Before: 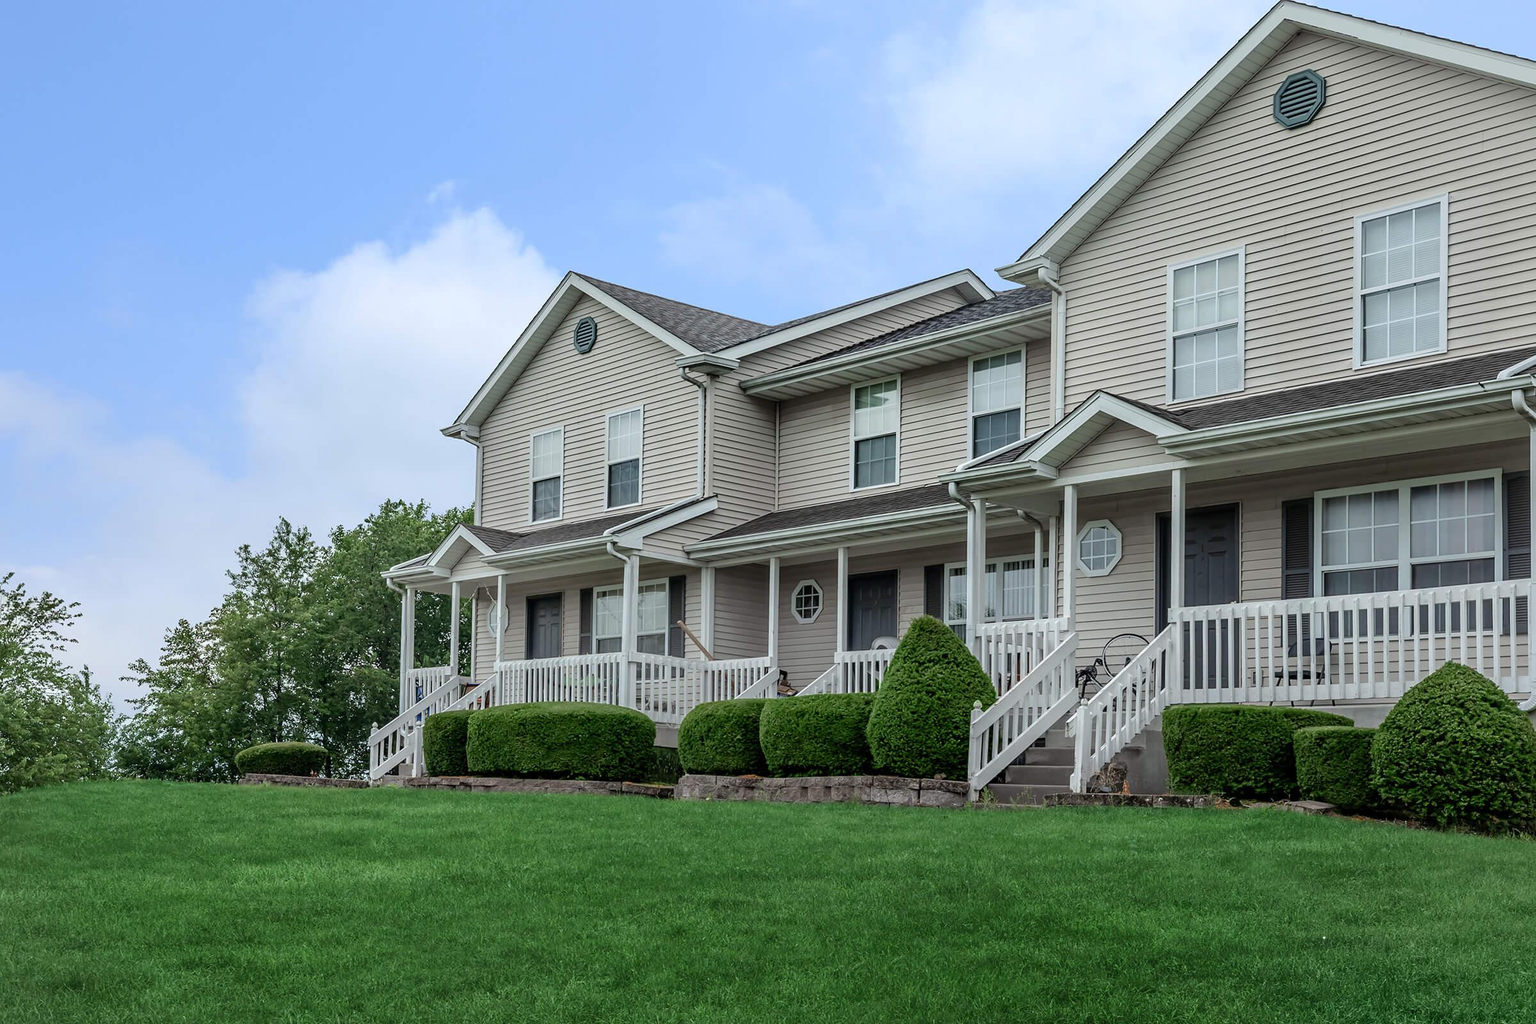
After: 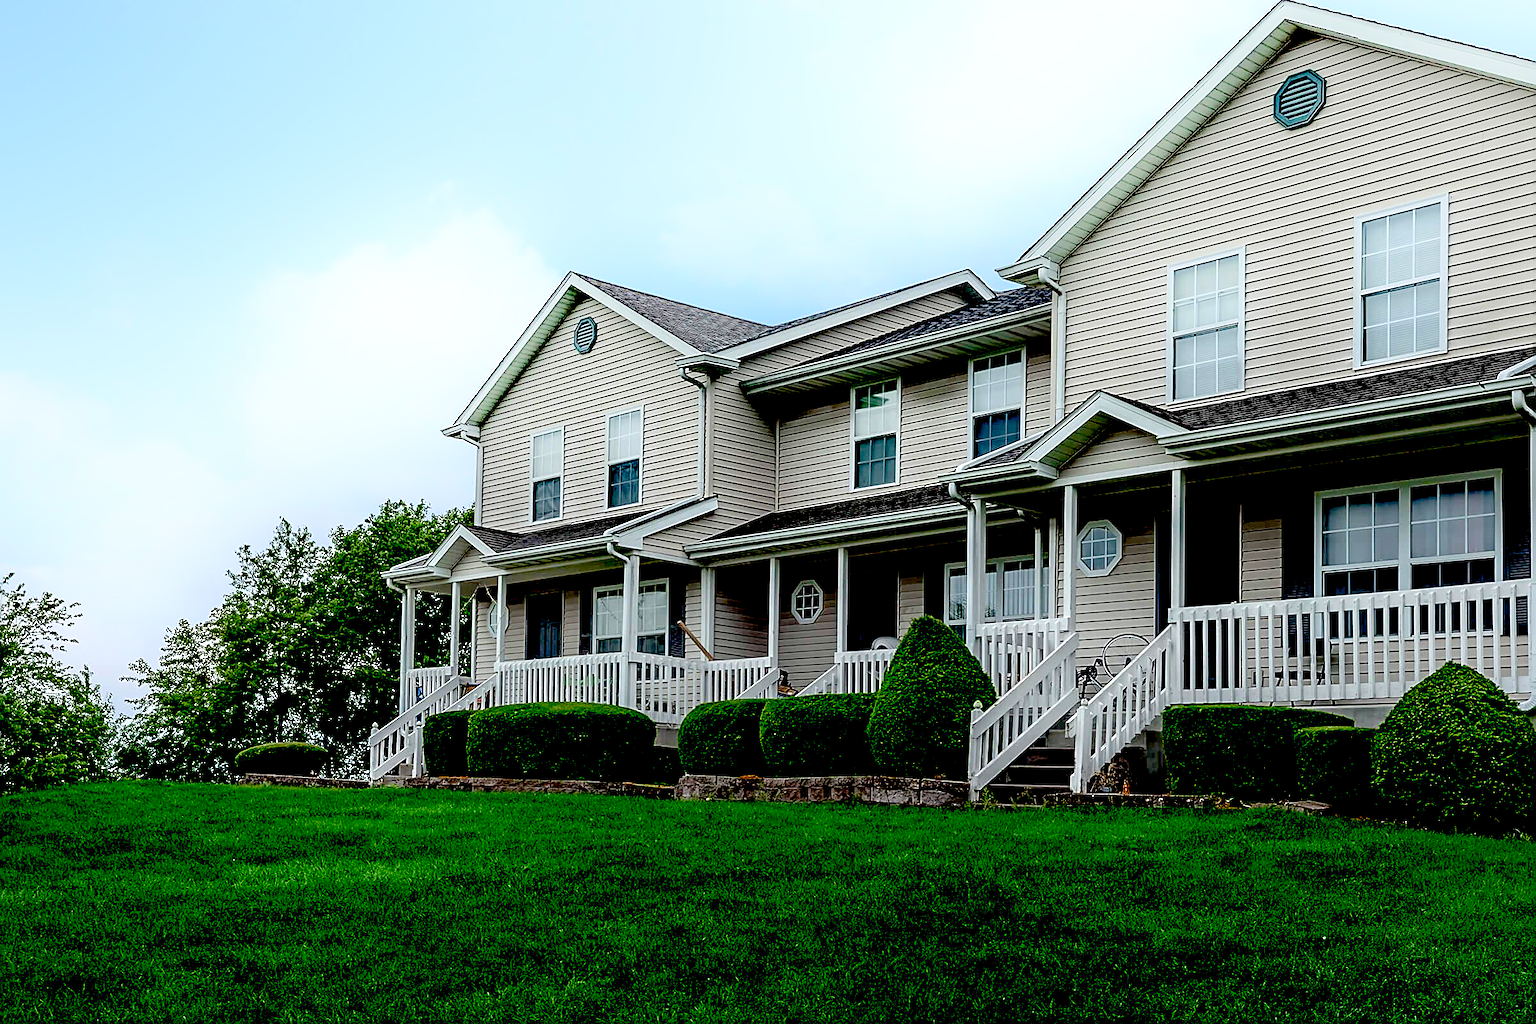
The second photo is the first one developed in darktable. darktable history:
levels: levels [0, 0.435, 0.917]
shadows and highlights: shadows -21.3, highlights 100, soften with gaussian
sharpen: on, module defaults
exposure: black level correction 0.1, exposure -0.092 EV, compensate highlight preservation false
